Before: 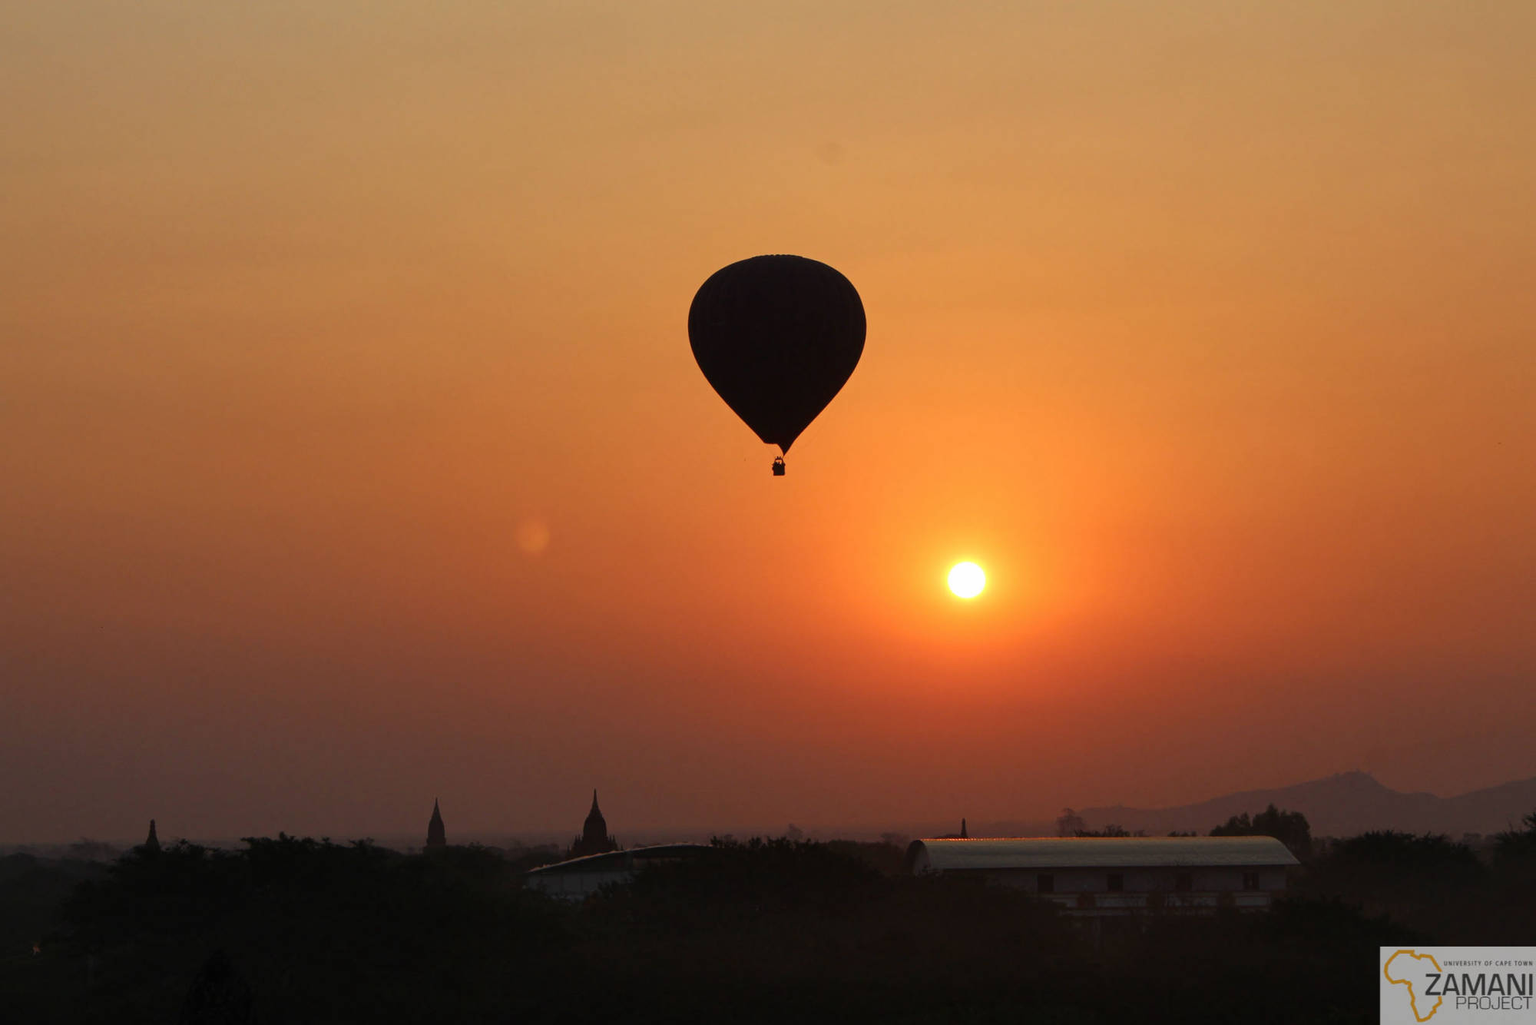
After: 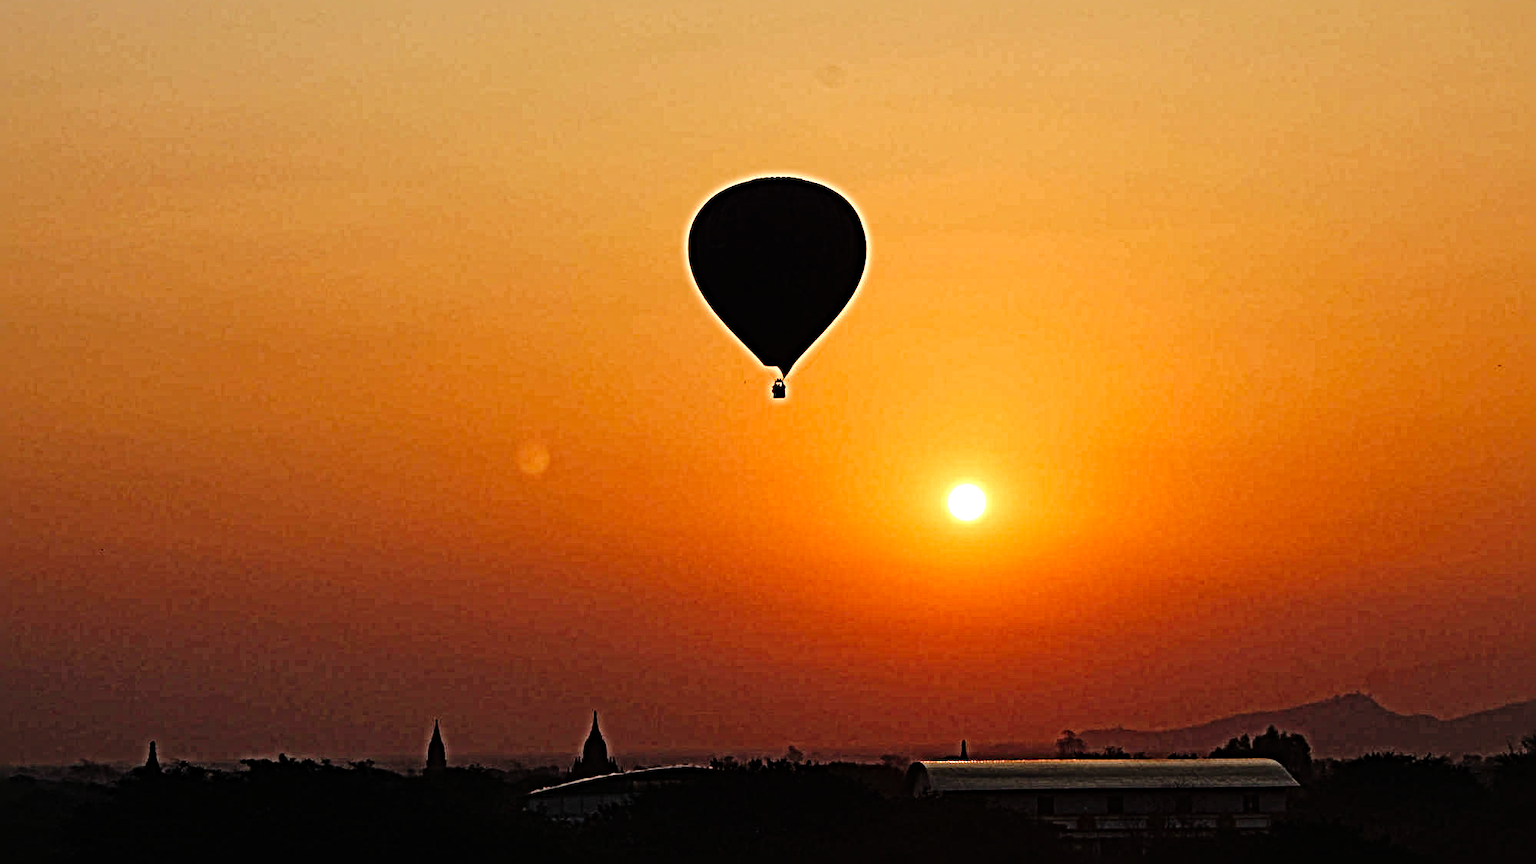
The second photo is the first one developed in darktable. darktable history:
exposure: compensate highlight preservation false
white balance: emerald 1
crop: top 7.625%, bottom 8.027%
tone curve: curves: ch0 [(0, 0) (0.003, 0.003) (0.011, 0.005) (0.025, 0.008) (0.044, 0.012) (0.069, 0.02) (0.1, 0.031) (0.136, 0.047) (0.177, 0.088) (0.224, 0.141) (0.277, 0.222) (0.335, 0.32) (0.399, 0.422) (0.468, 0.523) (0.543, 0.621) (0.623, 0.715) (0.709, 0.796) (0.801, 0.88) (0.898, 0.962) (1, 1)], preserve colors none
sharpen: radius 6.3, amount 1.8, threshold 0
